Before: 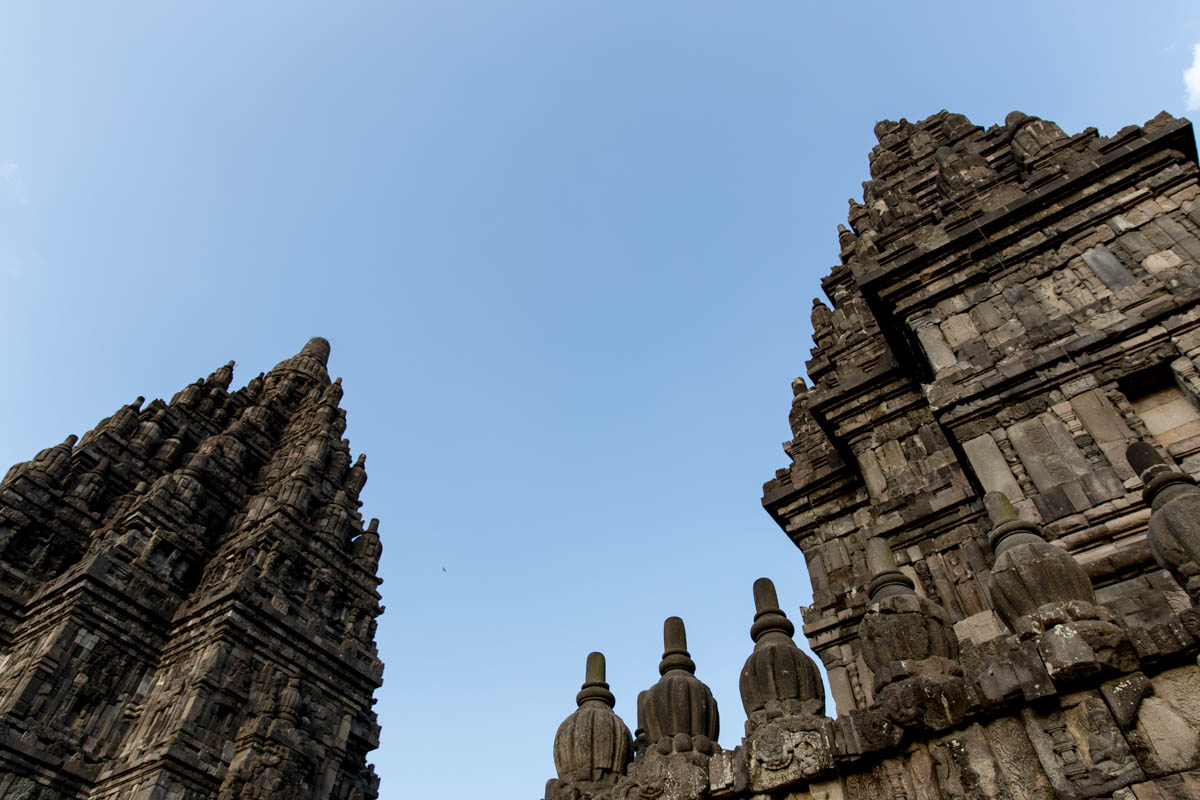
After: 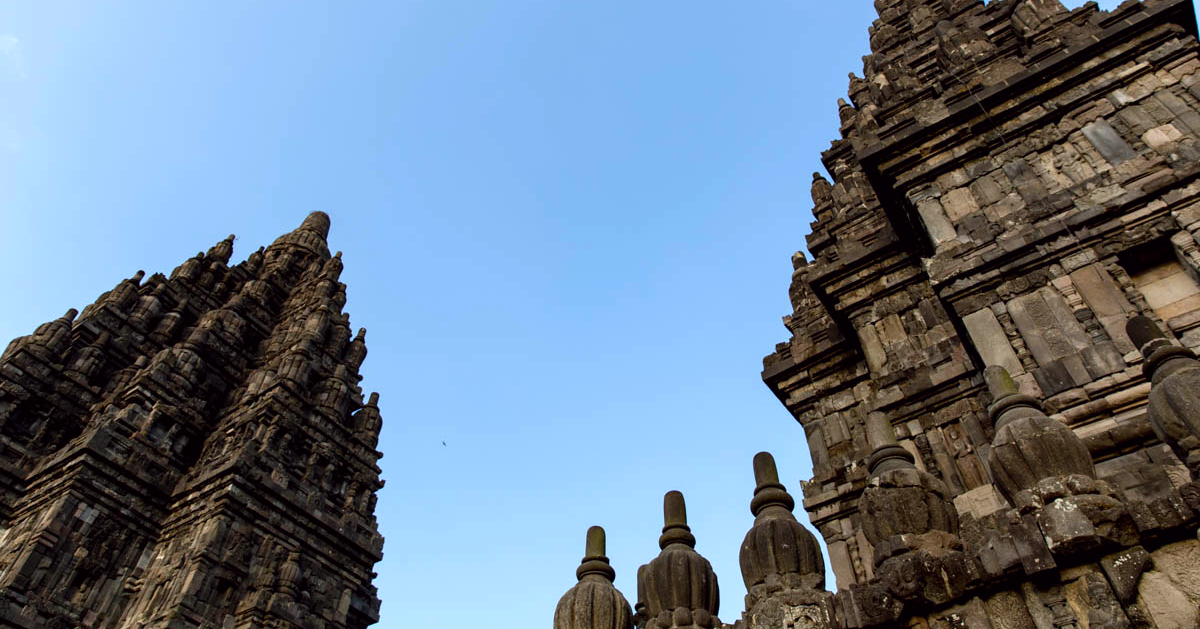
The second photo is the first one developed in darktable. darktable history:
crop and rotate: top 15.774%, bottom 5.506%
color balance: lift [1, 1.001, 0.999, 1.001], gamma [1, 1.004, 1.007, 0.993], gain [1, 0.991, 0.987, 1.013], contrast 7.5%, contrast fulcrum 10%, output saturation 115%
